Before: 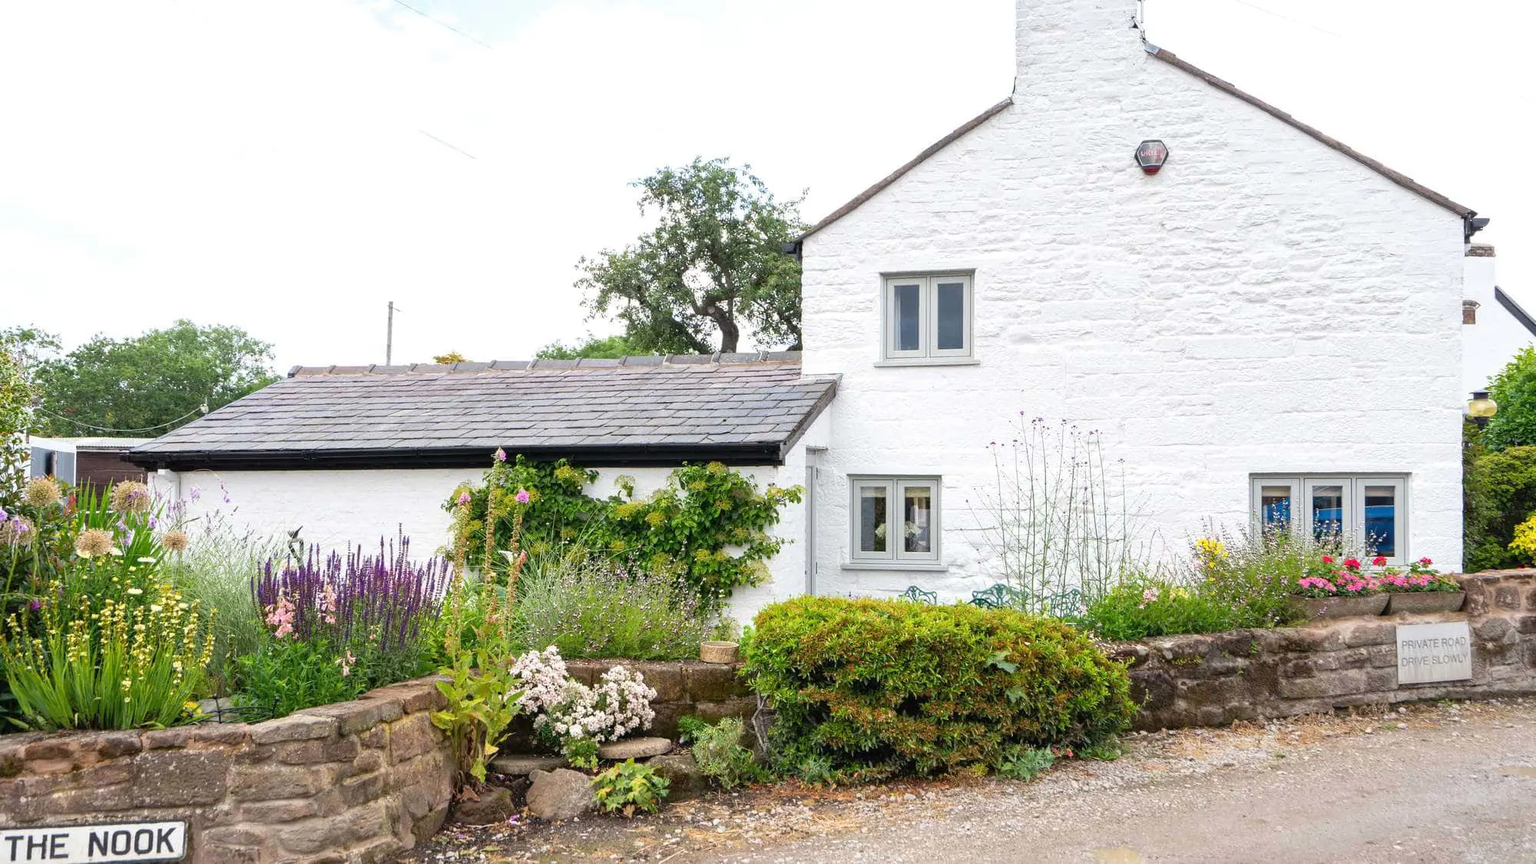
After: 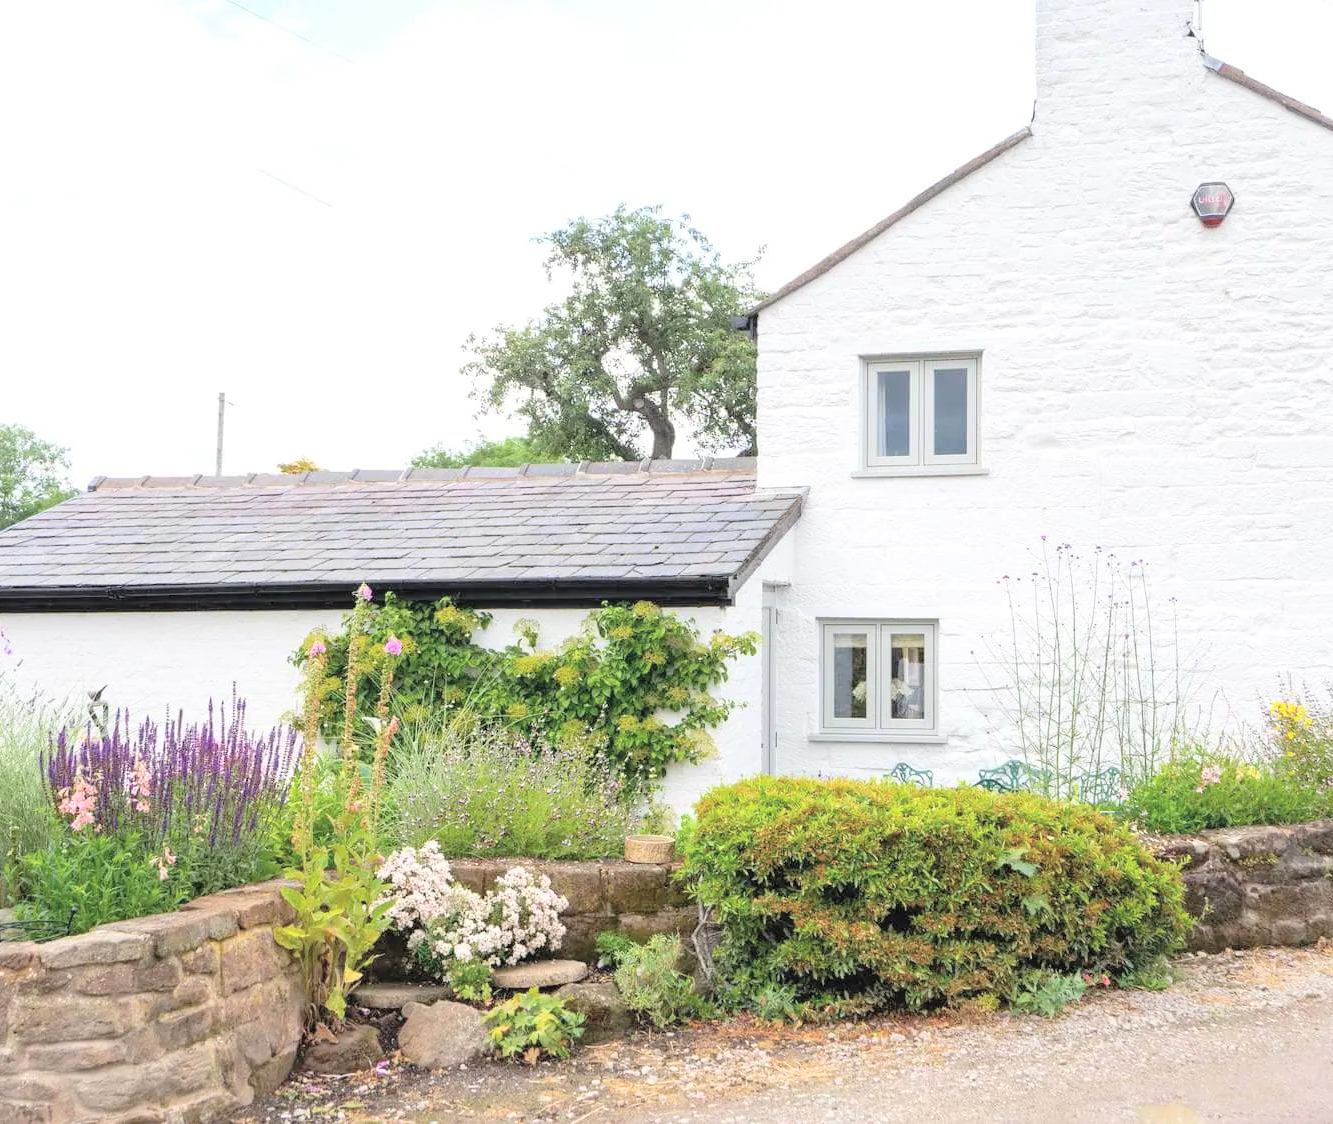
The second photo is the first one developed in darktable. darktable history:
crop and rotate: left 14.385%, right 18.948%
global tonemap: drago (0.7, 100)
